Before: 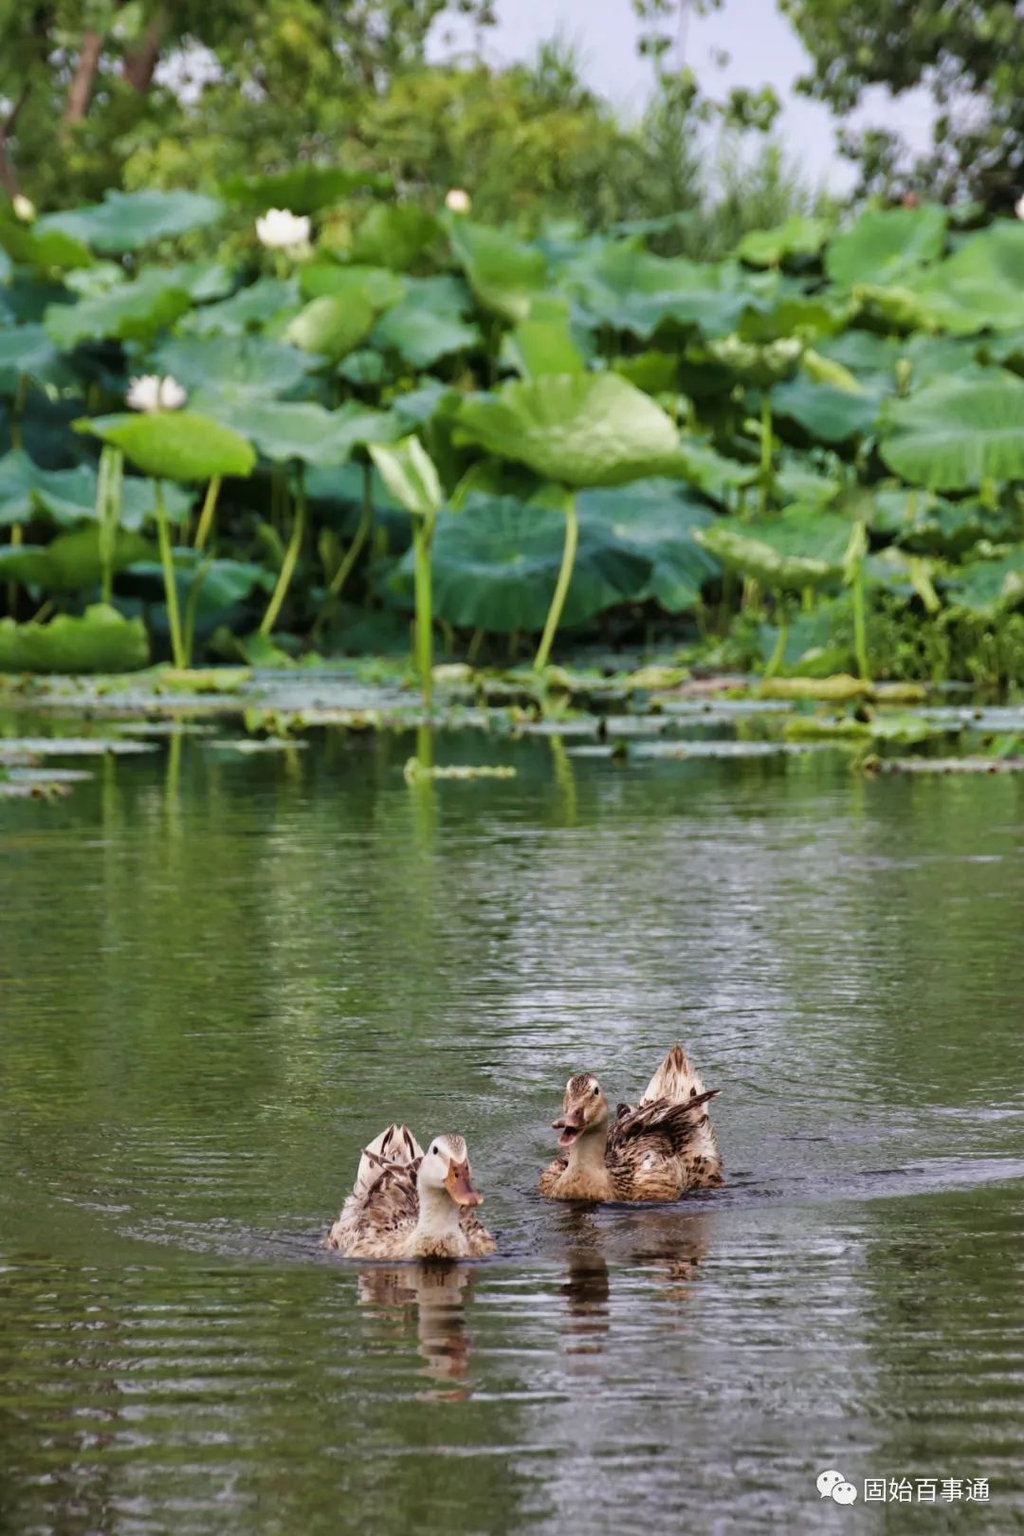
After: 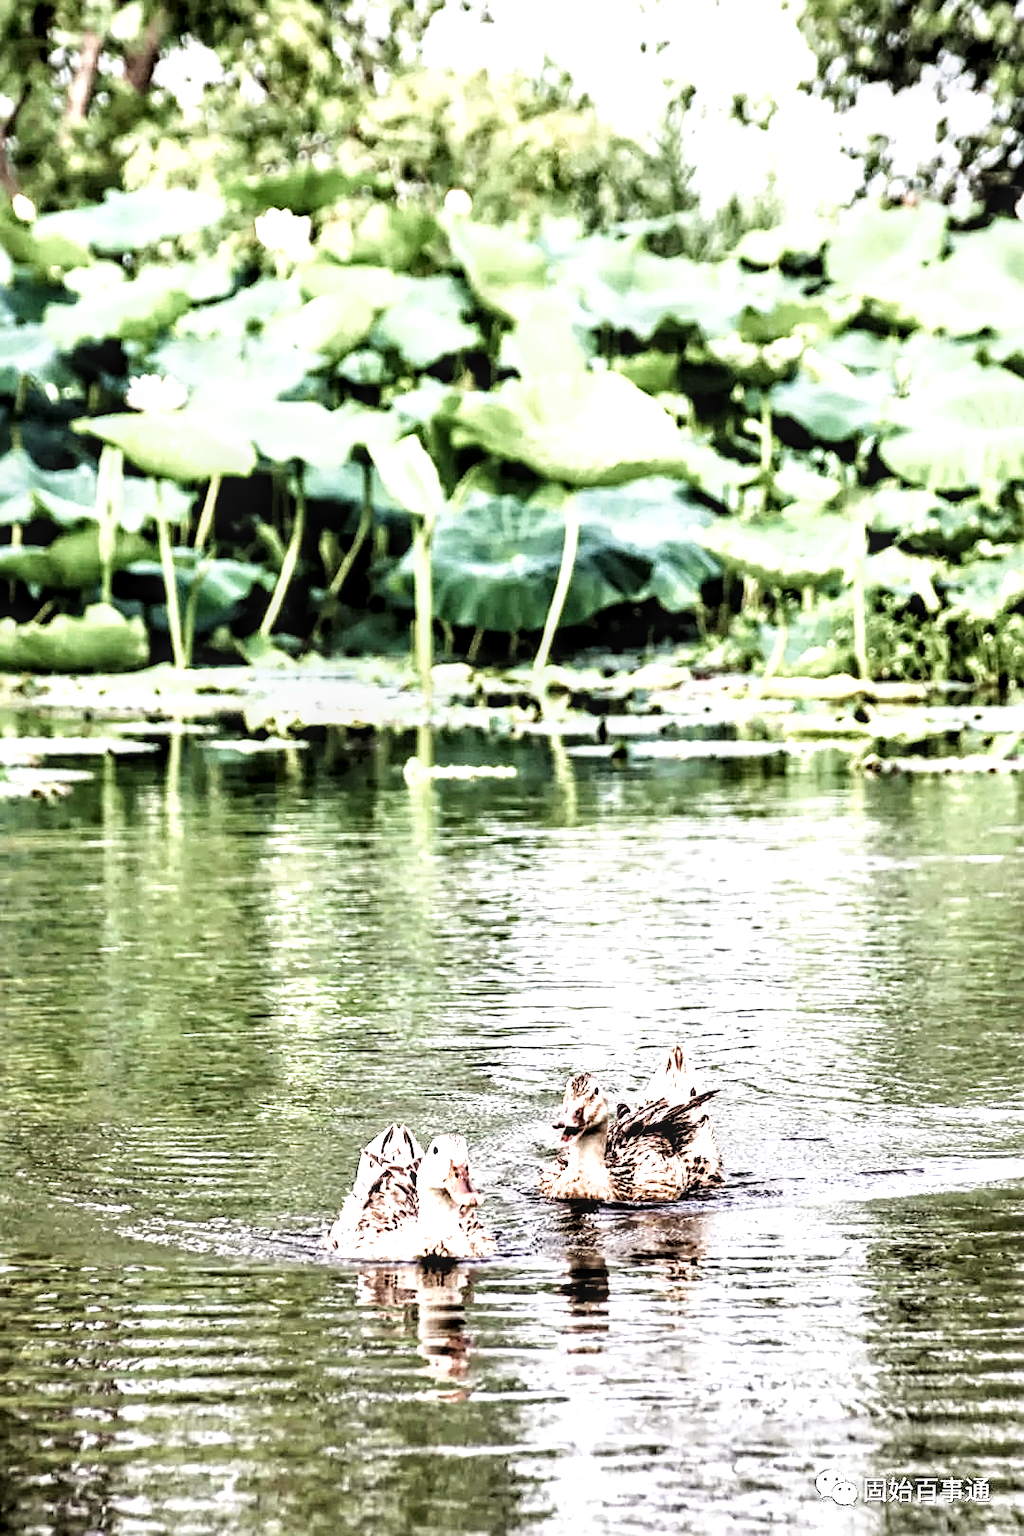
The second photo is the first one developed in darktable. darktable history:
color balance rgb: power › chroma 0.323%, power › hue 23.53°, perceptual saturation grading › global saturation -27.224%
sharpen: on, module defaults
exposure: exposure 1 EV, compensate highlight preservation false
filmic rgb: black relative exposure -8.23 EV, white relative exposure 2.22 EV, hardness 7.08, latitude 85.85%, contrast 1.704, highlights saturation mix -4.13%, shadows ↔ highlights balance -3.08%, iterations of high-quality reconstruction 0
local contrast: detail 150%
tone curve: curves: ch0 [(0, 0.024) (0.049, 0.038) (0.176, 0.162) (0.311, 0.337) (0.416, 0.471) (0.565, 0.658) (0.817, 0.911) (1, 1)]; ch1 [(0, 0) (0.339, 0.358) (0.445, 0.439) (0.476, 0.47) (0.504, 0.504) (0.53, 0.511) (0.557, 0.558) (0.627, 0.664) (0.728, 0.786) (1, 1)]; ch2 [(0, 0) (0.327, 0.324) (0.417, 0.44) (0.46, 0.453) (0.502, 0.504) (0.526, 0.52) (0.549, 0.561) (0.619, 0.657) (0.76, 0.765) (1, 1)], preserve colors none
